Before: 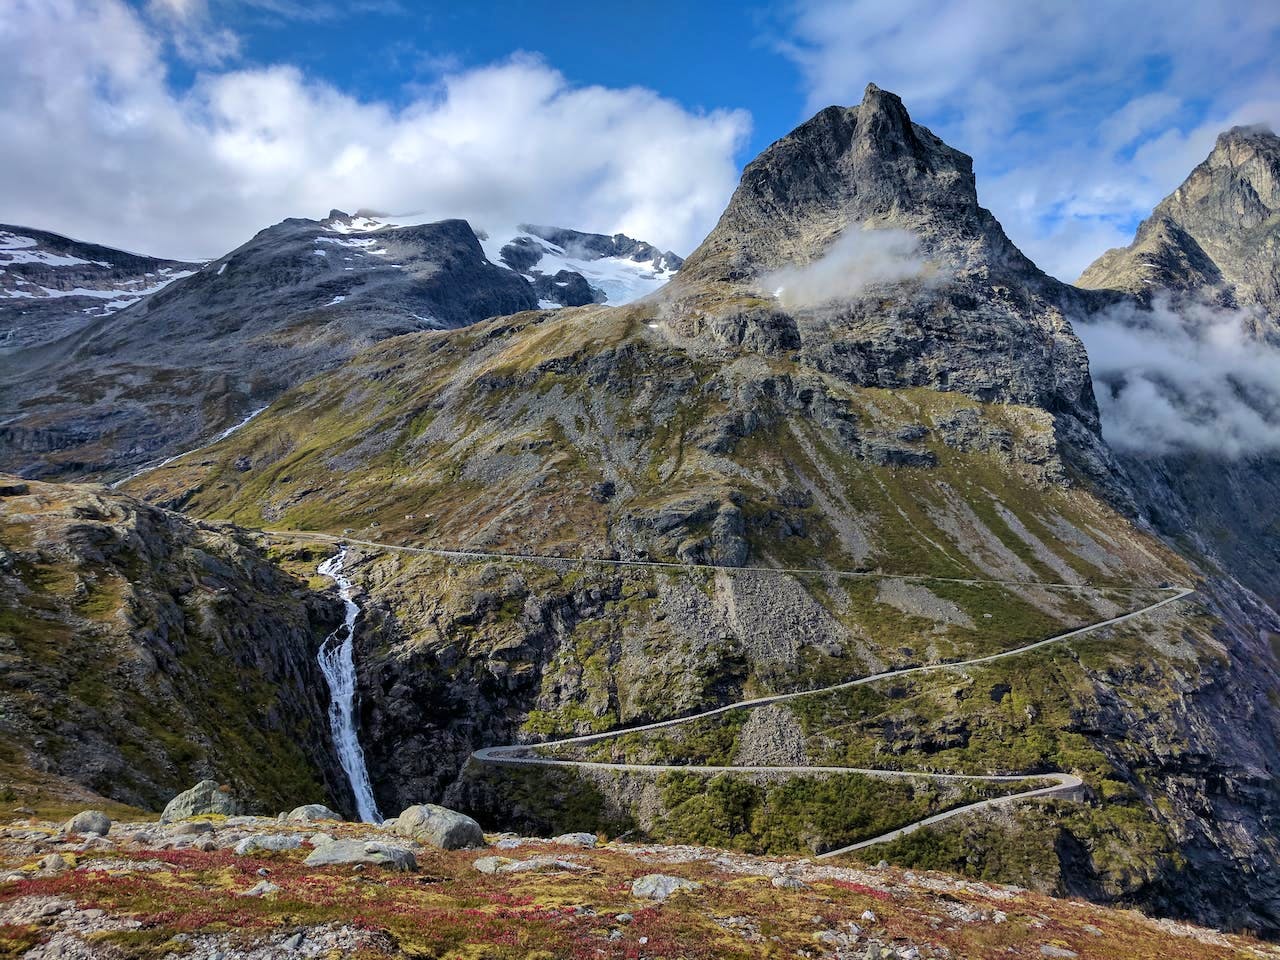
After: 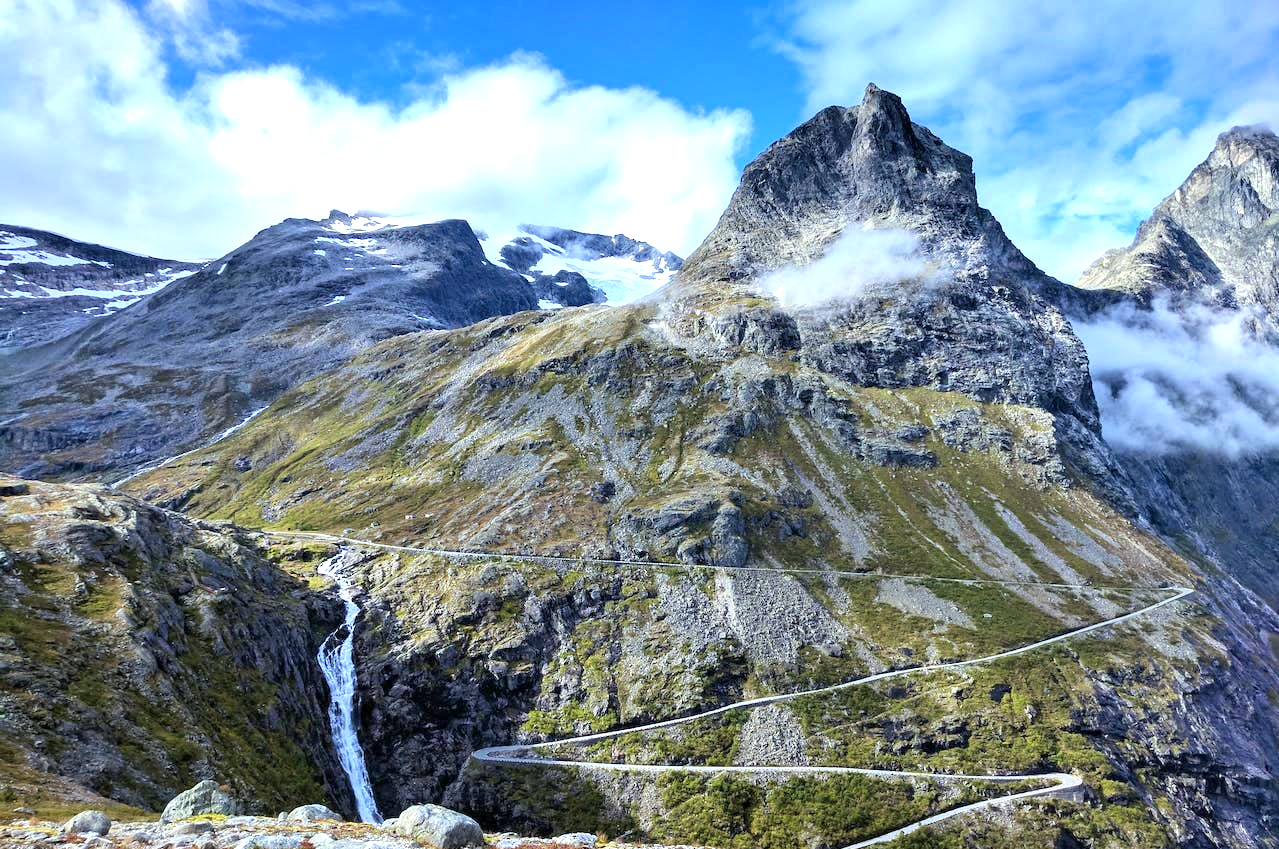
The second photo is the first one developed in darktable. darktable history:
white balance: red 0.924, blue 1.095
crop and rotate: top 0%, bottom 11.49%
exposure: exposure 0.999 EV, compensate highlight preservation false
